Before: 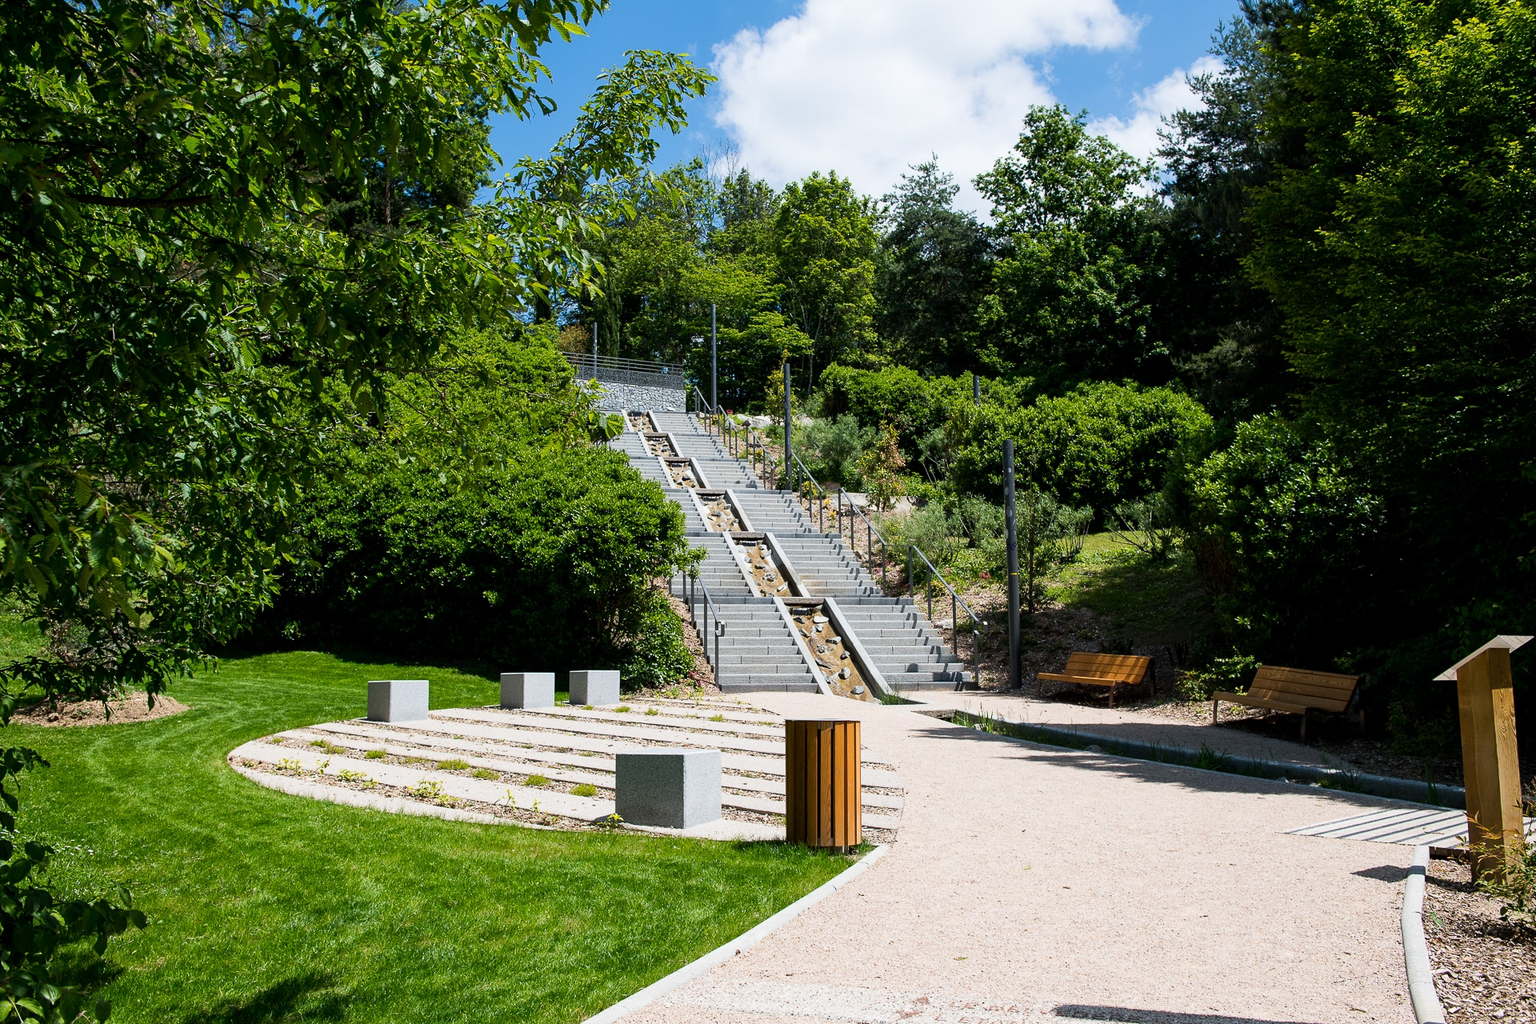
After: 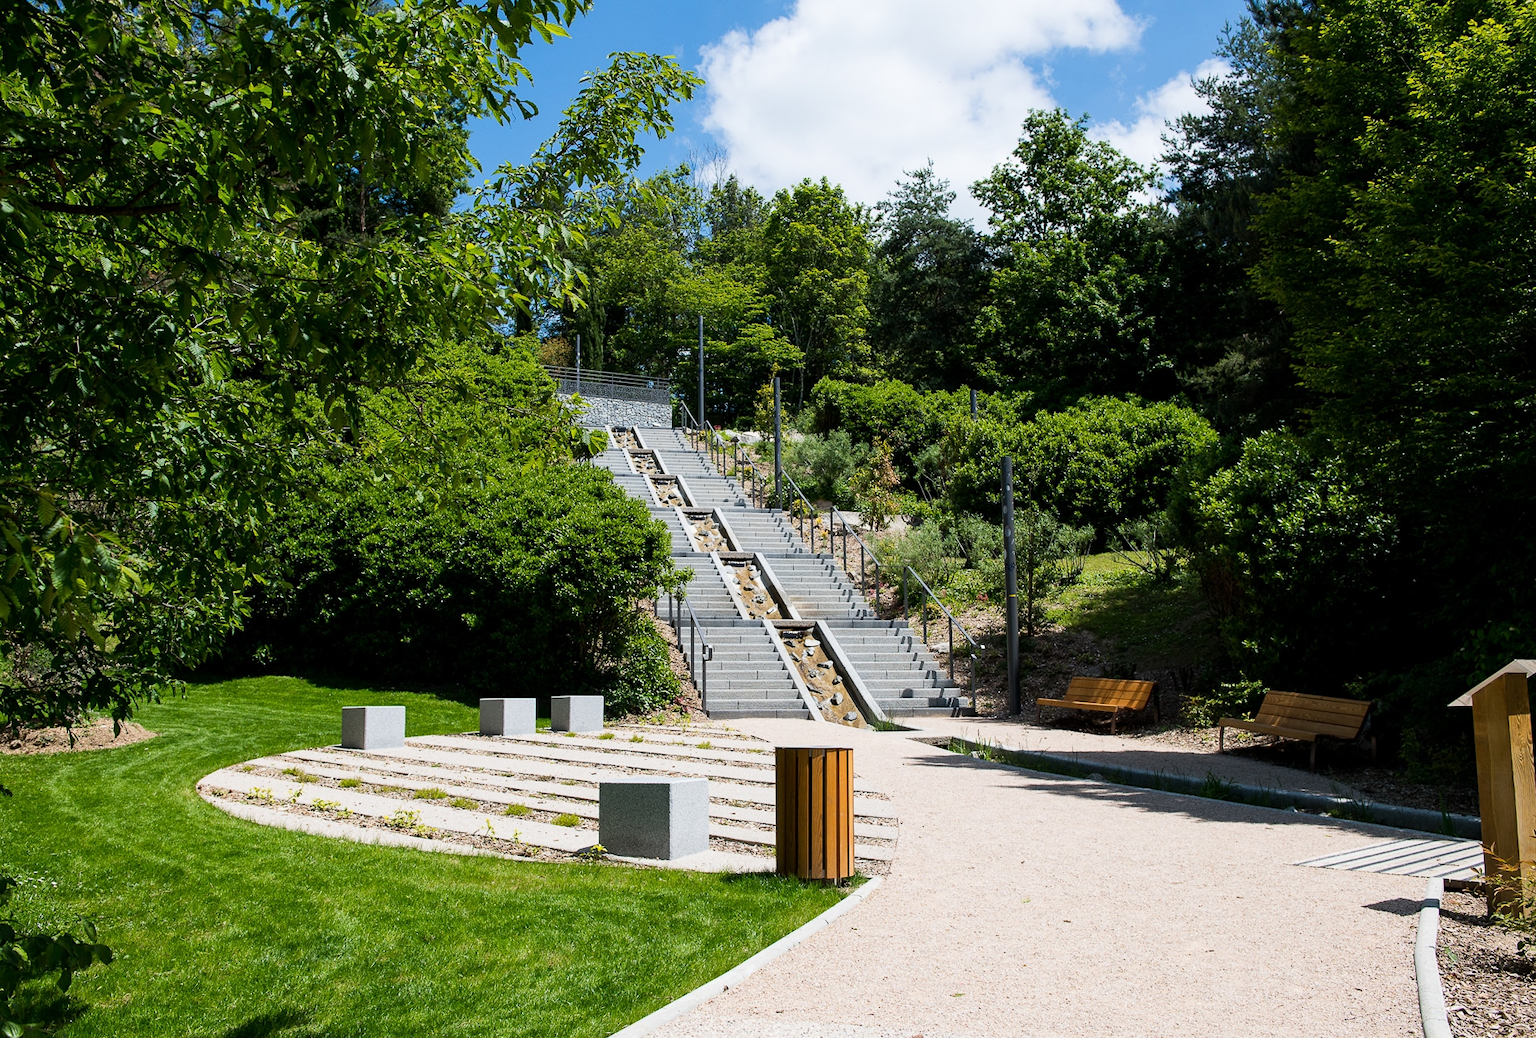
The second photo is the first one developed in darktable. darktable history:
crop and rotate: left 2.536%, right 1.107%, bottom 2.246%
color contrast: green-magenta contrast 0.96
